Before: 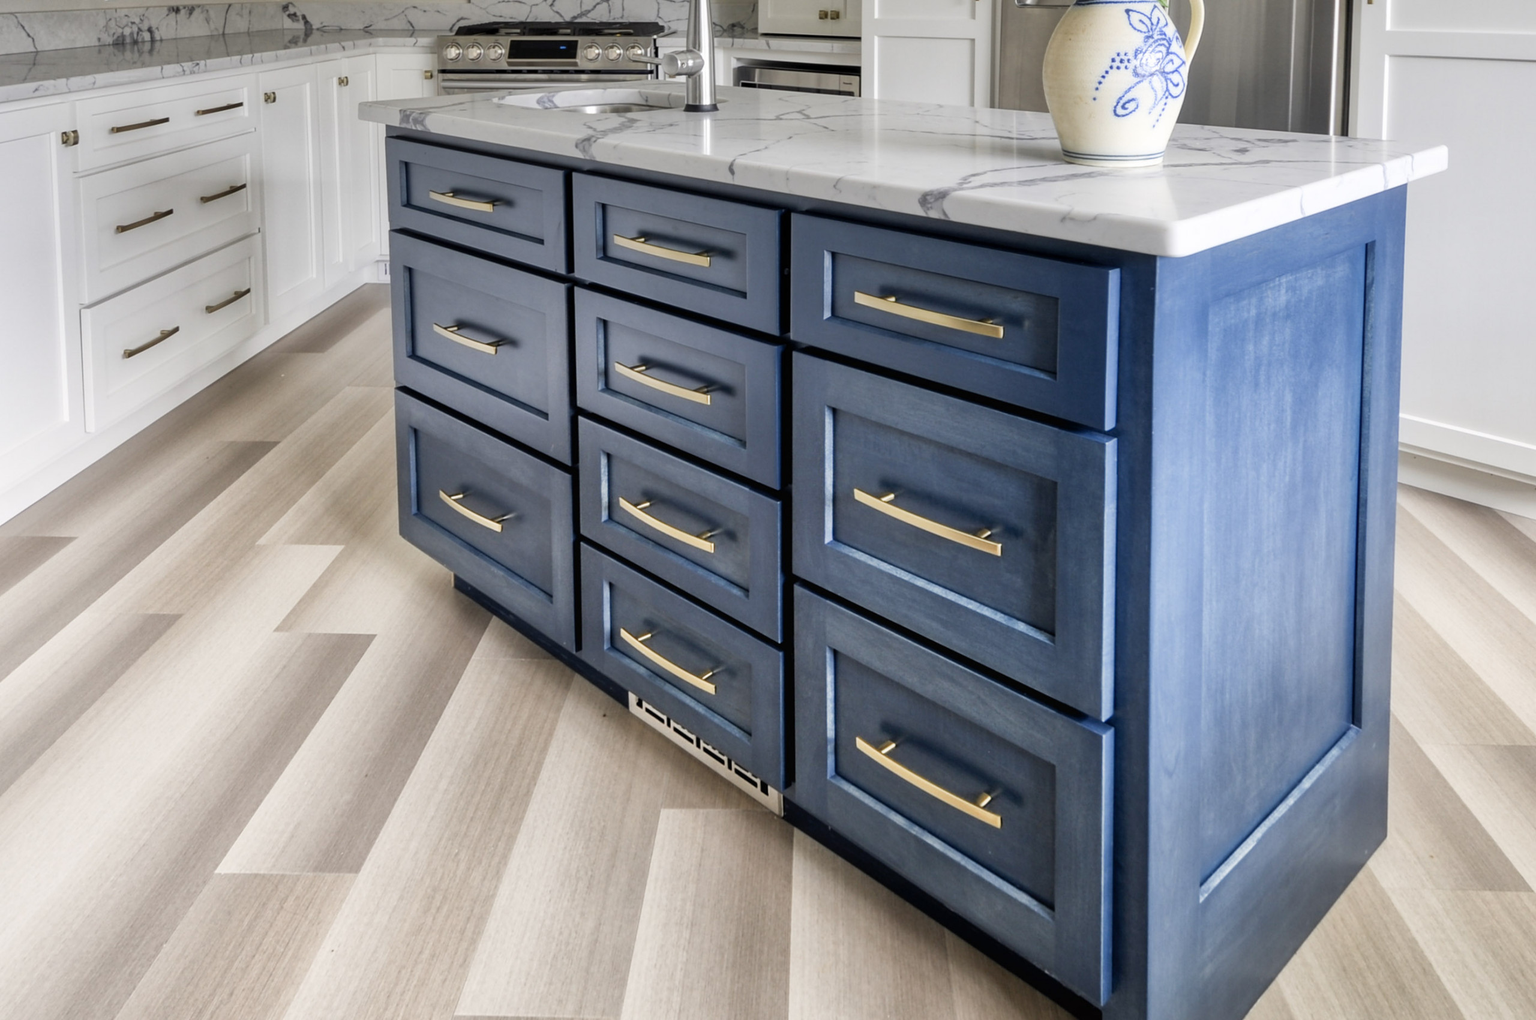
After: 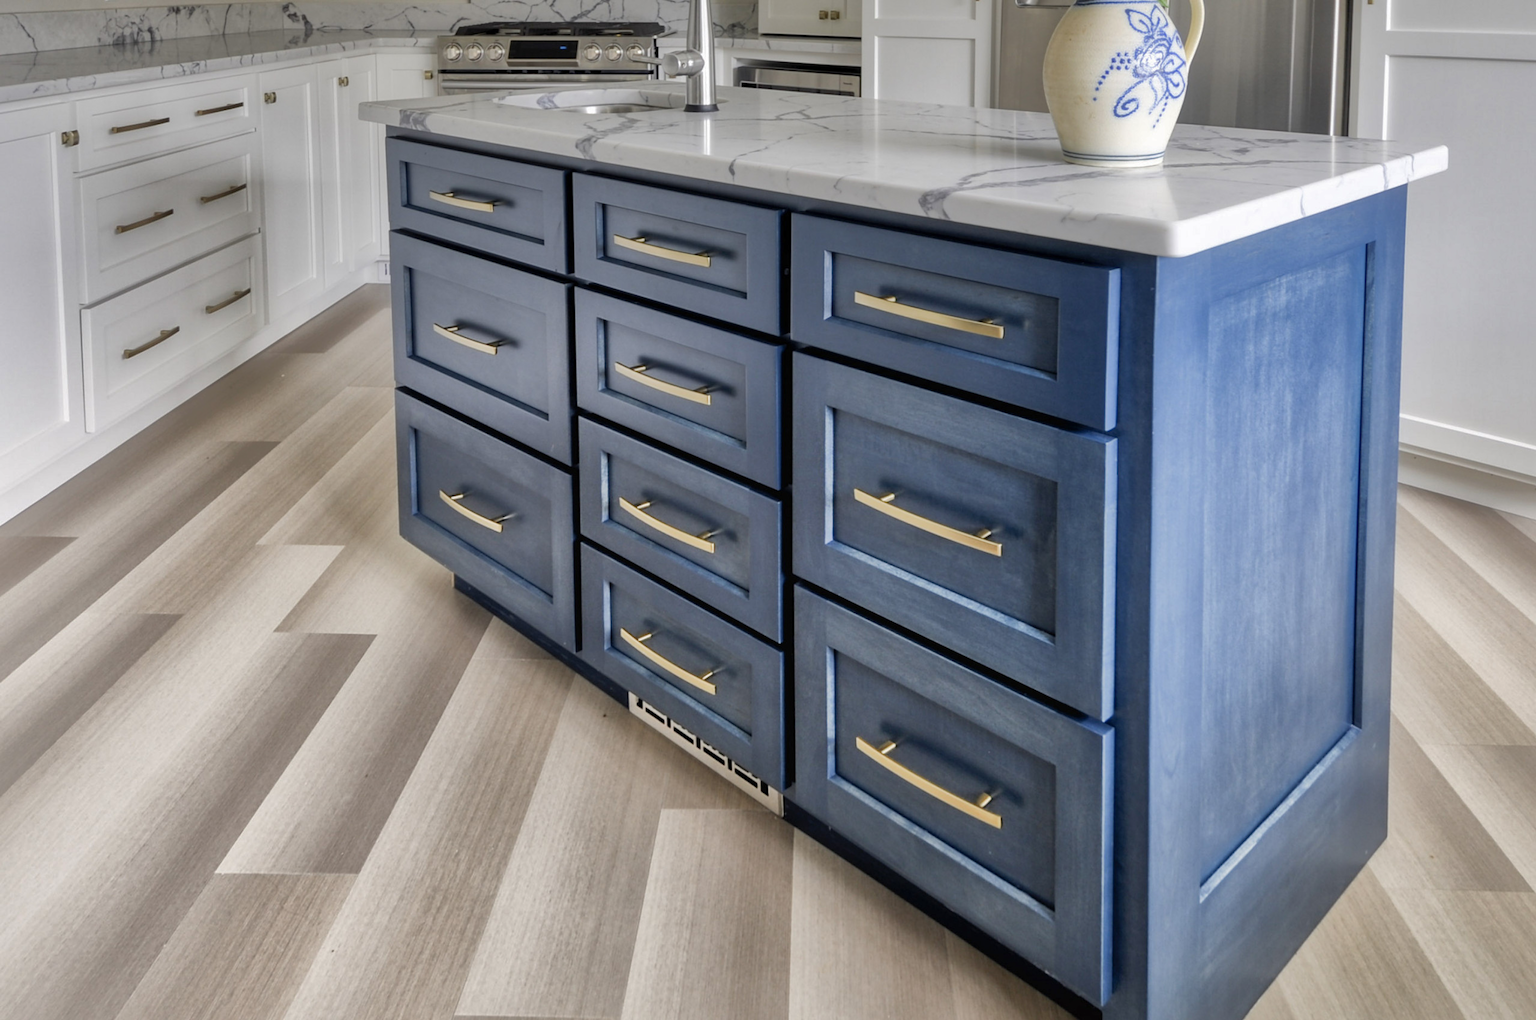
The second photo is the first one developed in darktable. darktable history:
shadows and highlights: shadows 40.17, highlights -60.09, highlights color adjustment 46.7%
